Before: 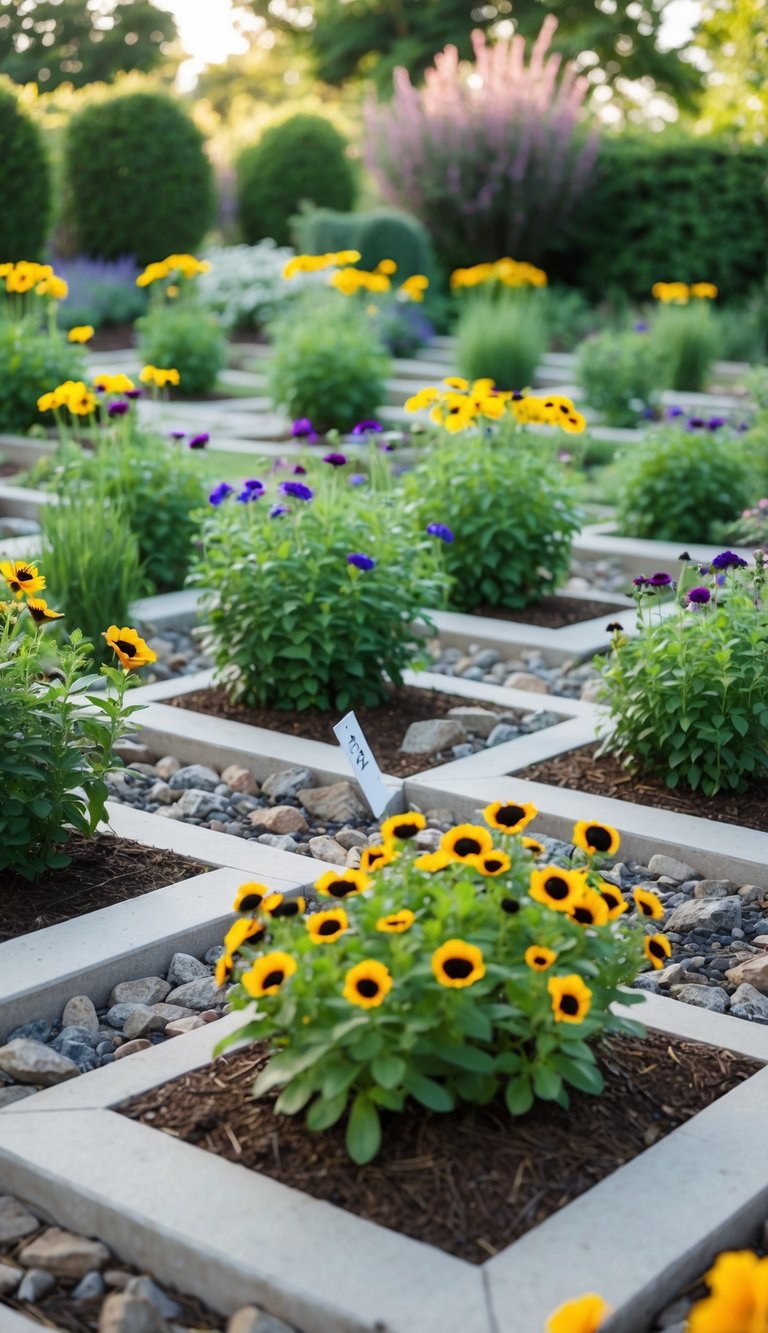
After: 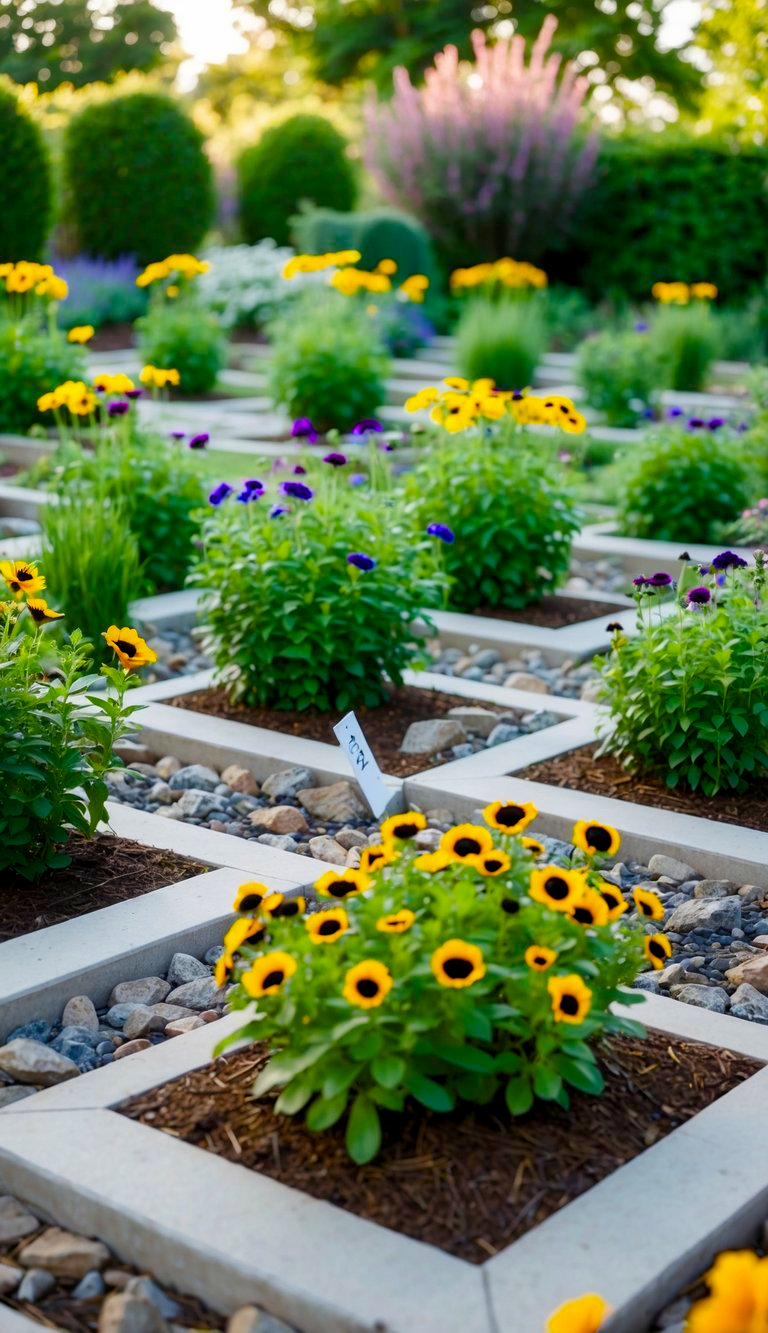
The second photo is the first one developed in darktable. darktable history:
color balance rgb: global offset › luminance -0.273%, global offset › hue 261.72°, perceptual saturation grading › global saturation 35.183%, perceptual saturation grading › highlights -25.005%, perceptual saturation grading › shadows 49.58%, global vibrance 20%
